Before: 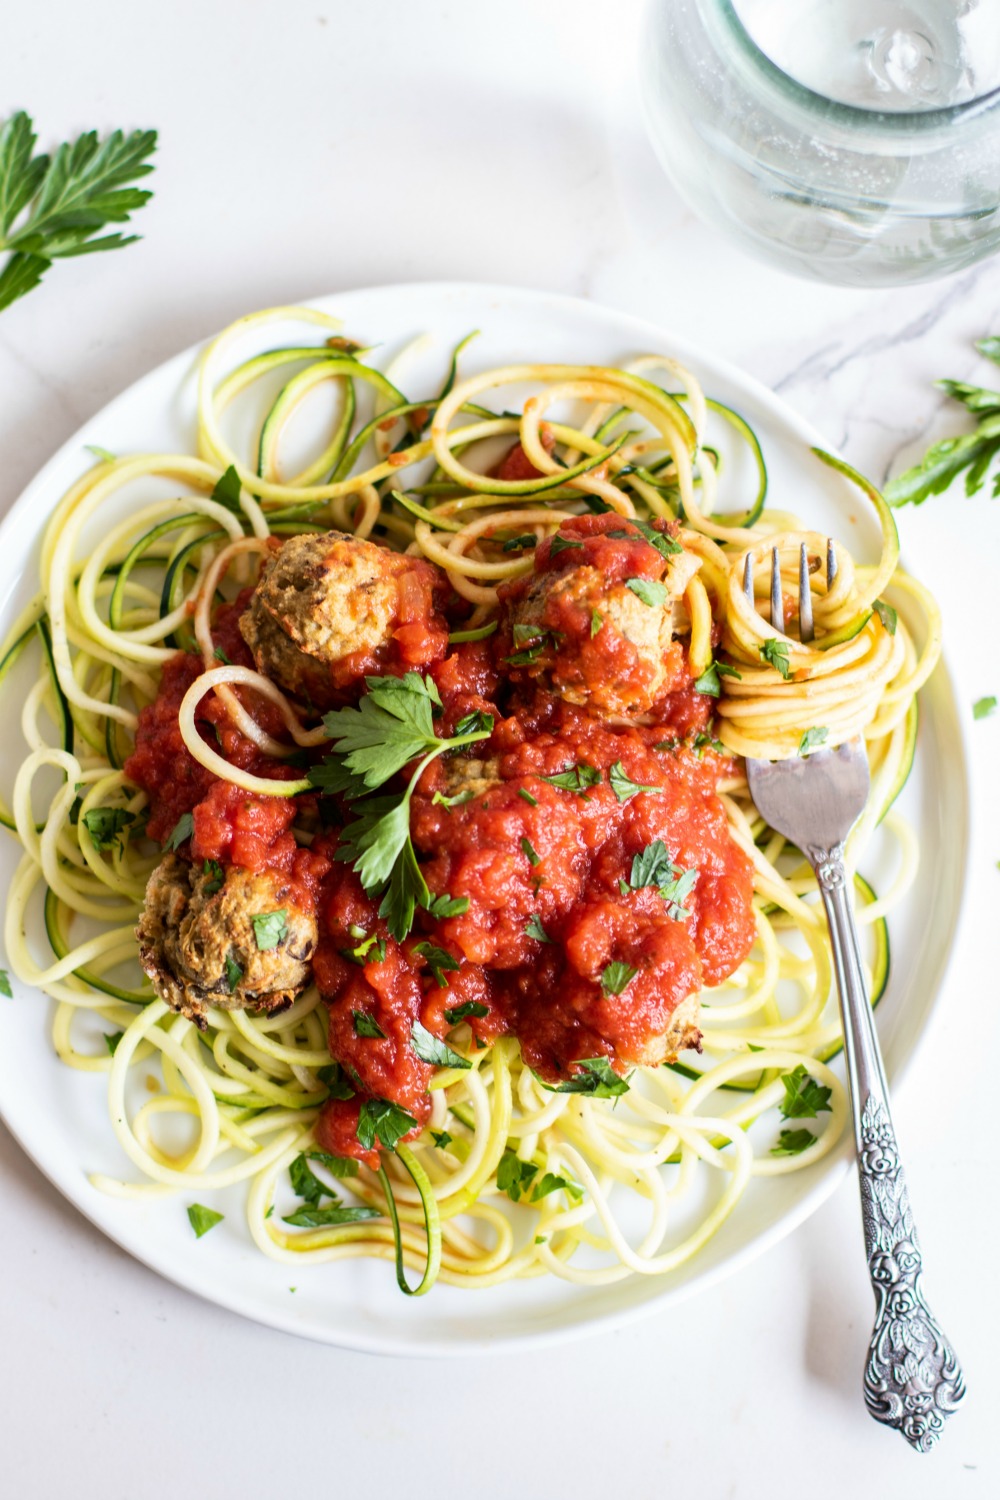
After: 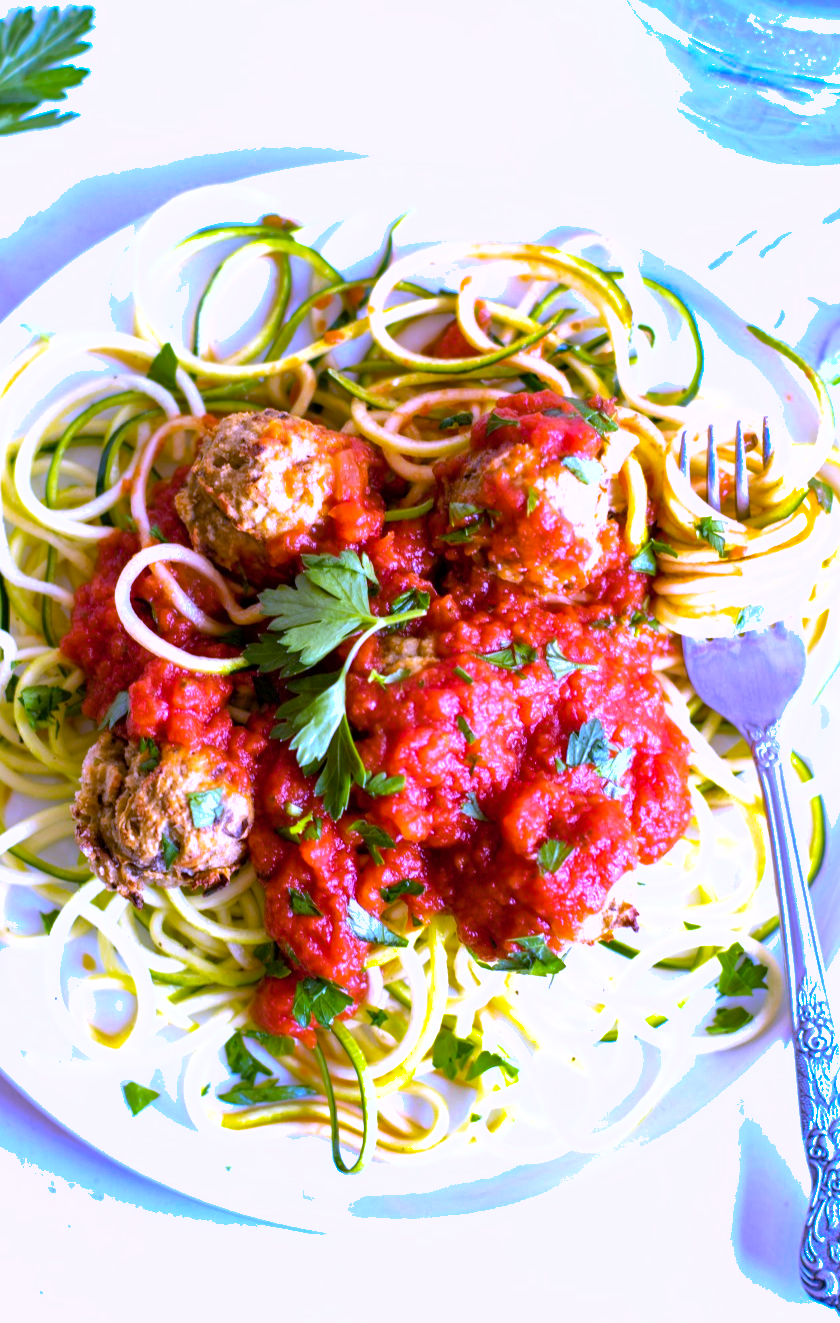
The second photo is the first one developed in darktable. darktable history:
color balance rgb: perceptual saturation grading › global saturation 25%, global vibrance 20%
crop: left 6.446%, top 8.188%, right 9.538%, bottom 3.548%
color calibration: illuminant as shot in camera, x 0.358, y 0.373, temperature 4628.91 K
white balance: red 0.98, blue 1.61
color contrast: green-magenta contrast 0.96
exposure: black level correction 0.001, exposure 0.5 EV, compensate exposure bias true, compensate highlight preservation false
shadows and highlights: on, module defaults
